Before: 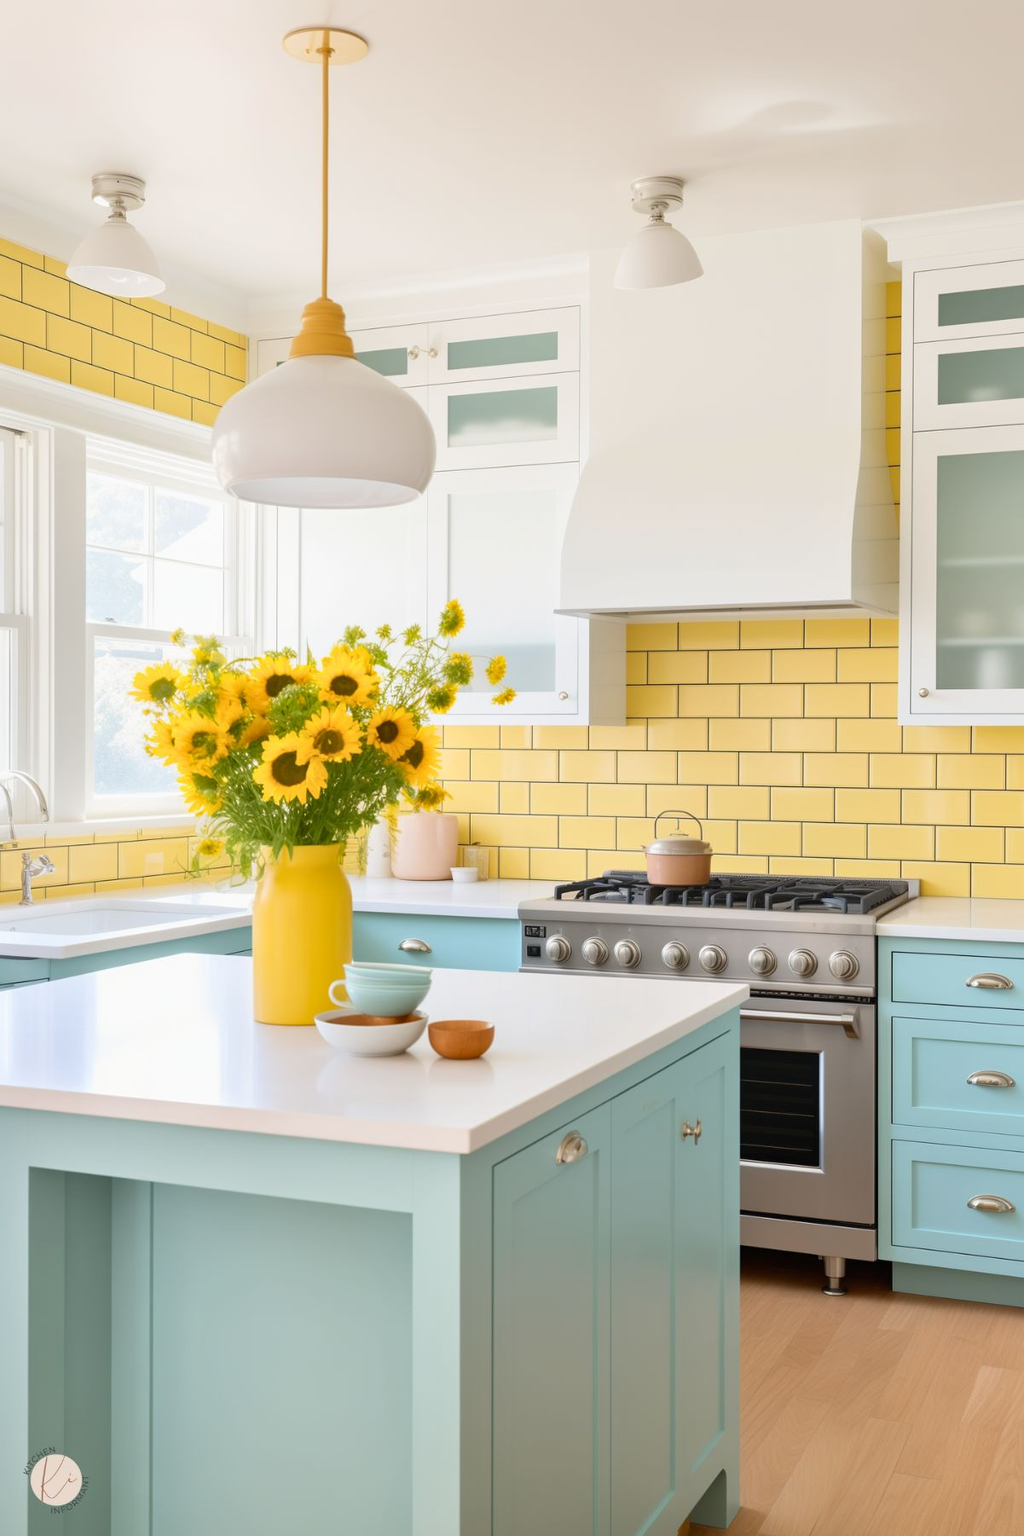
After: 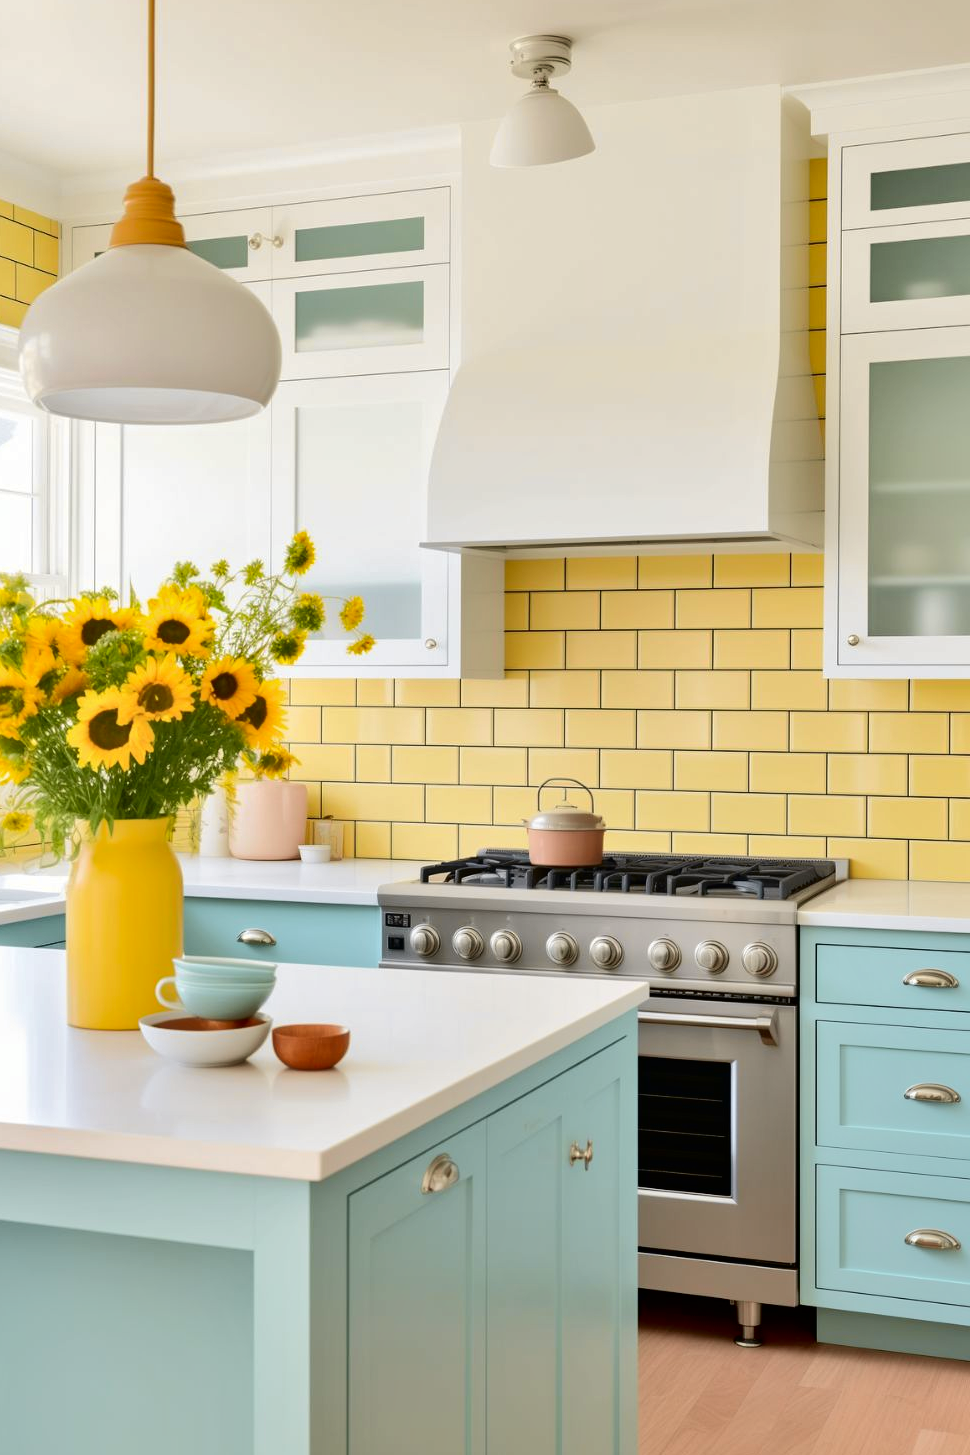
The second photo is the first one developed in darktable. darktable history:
tone curve: curves: ch0 [(0.003, 0) (0.066, 0.017) (0.163, 0.09) (0.264, 0.238) (0.395, 0.421) (0.517, 0.56) (0.688, 0.743) (0.791, 0.814) (1, 1)]; ch1 [(0, 0) (0.164, 0.115) (0.337, 0.332) (0.39, 0.398) (0.464, 0.461) (0.501, 0.5) (0.507, 0.503) (0.534, 0.537) (0.577, 0.59) (0.652, 0.681) (0.733, 0.749) (0.811, 0.796) (1, 1)]; ch2 [(0, 0) (0.337, 0.382) (0.464, 0.476) (0.501, 0.502) (0.527, 0.54) (0.551, 0.565) (0.6, 0.59) (0.687, 0.675) (1, 1)], color space Lab, independent channels, preserve colors none
crop: left 19.159%, top 9.58%, bottom 9.58%
shadows and highlights: shadows 12, white point adjustment 1.2, soften with gaussian
